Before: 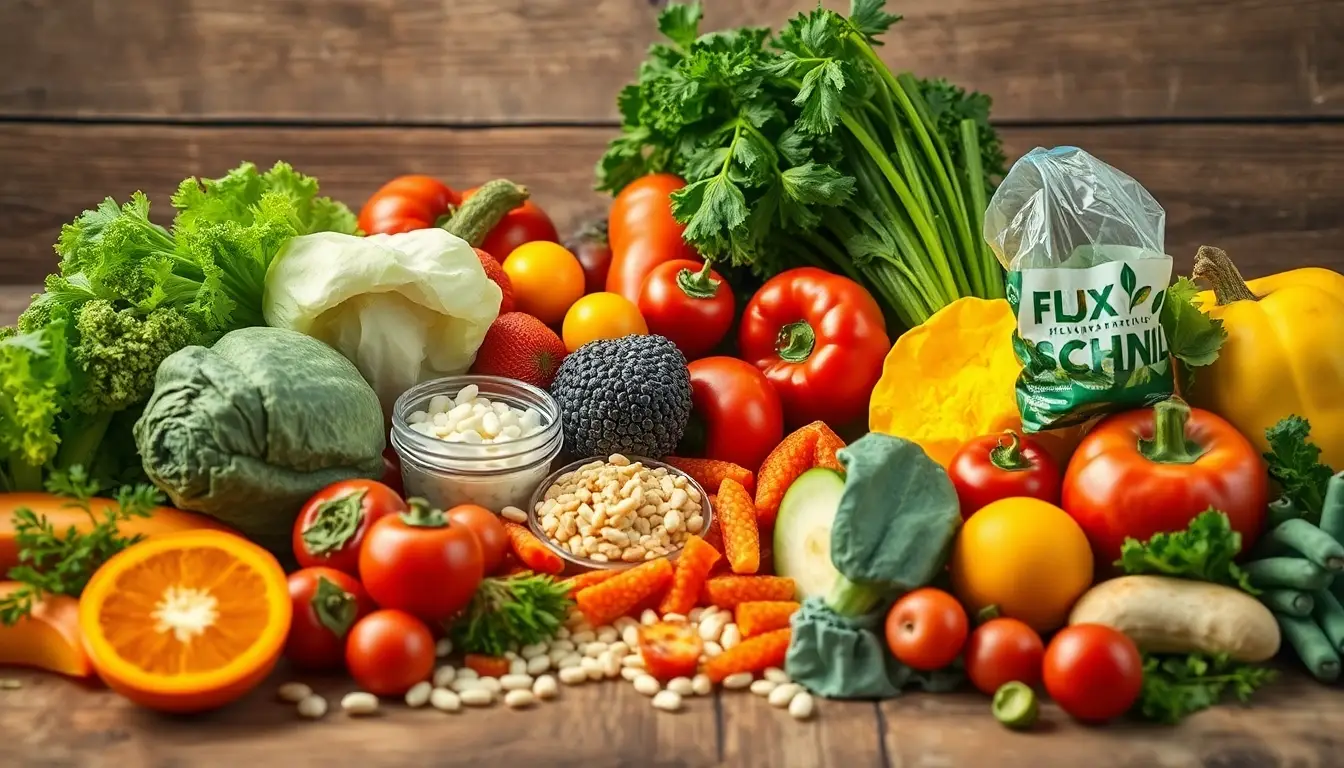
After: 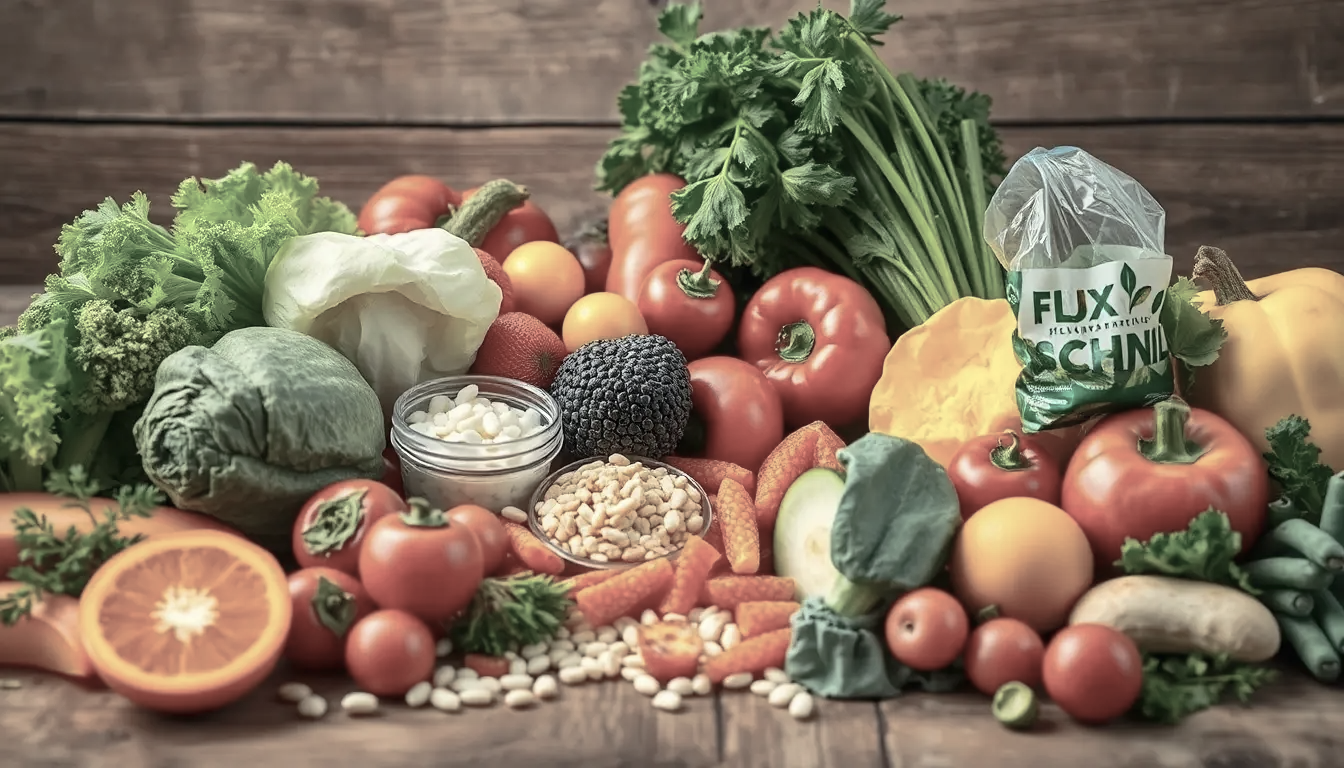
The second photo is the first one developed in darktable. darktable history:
color balance rgb: perceptual saturation grading › global saturation -28.846%, perceptual saturation grading › highlights -20.335%, perceptual saturation grading › mid-tones -23.547%, perceptual saturation grading › shadows -24.888%, global vibrance 14.496%
